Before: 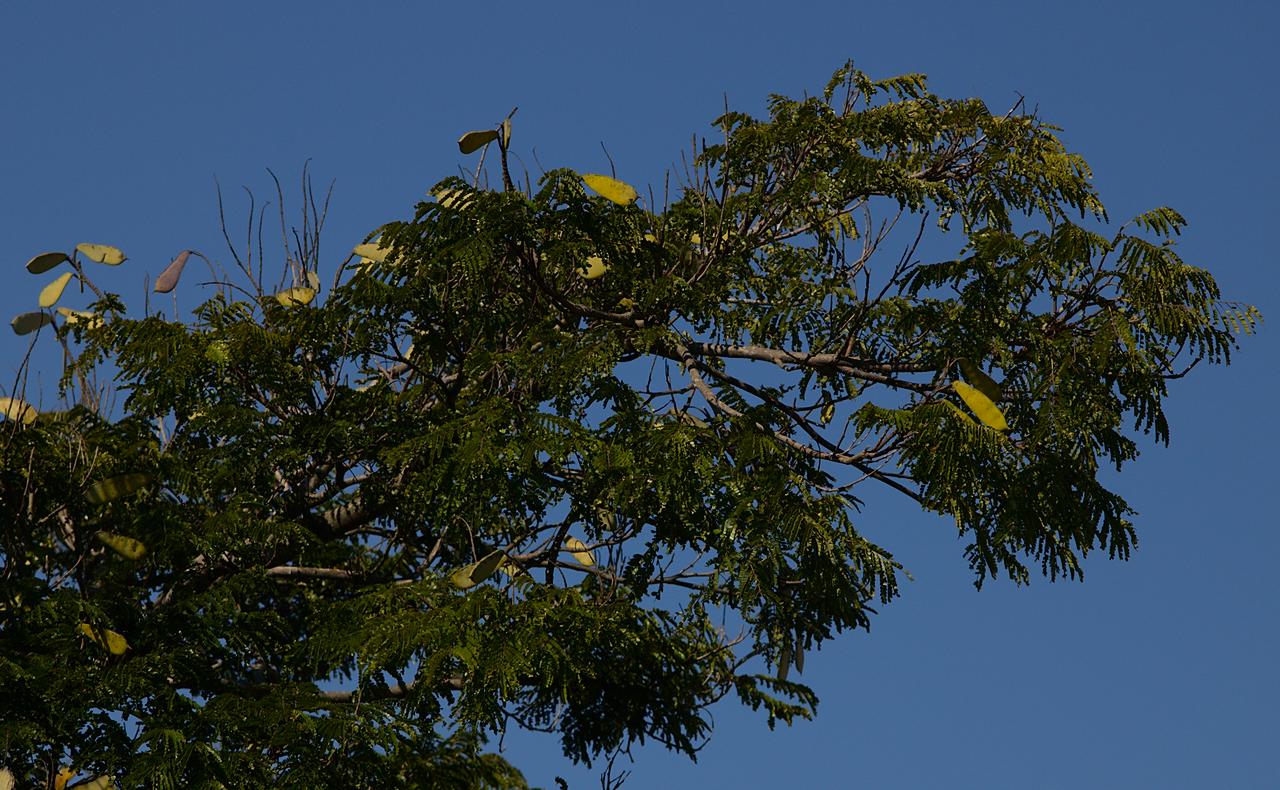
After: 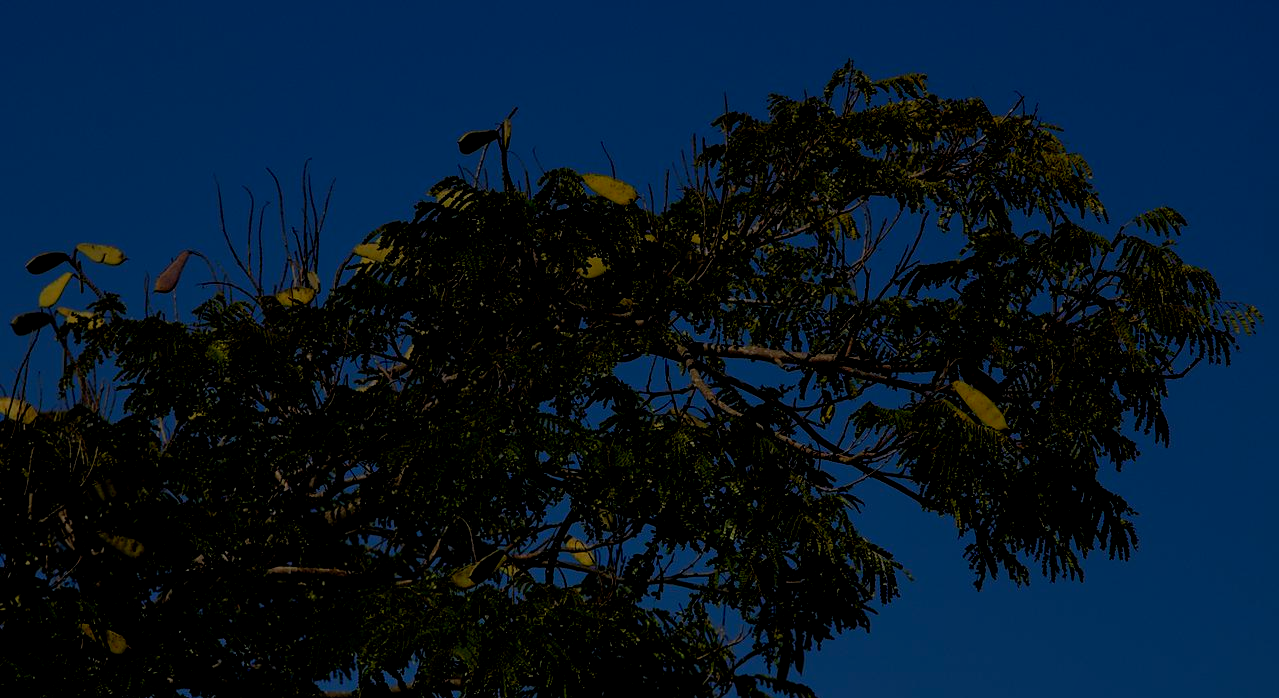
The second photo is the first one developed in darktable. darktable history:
exposure: exposure -2.081 EV, compensate exposure bias true, compensate highlight preservation false
local contrast: detail 130%
crop and rotate: top 0%, bottom 11.542%
filmic rgb: middle gray luminance 18.25%, black relative exposure -8.99 EV, white relative exposure 3.69 EV, target black luminance 0%, hardness 4.89, latitude 67.58%, contrast 0.948, highlights saturation mix 21.13%, shadows ↔ highlights balance 21.73%, preserve chrominance no, color science v5 (2021), contrast in shadows safe, contrast in highlights safe
